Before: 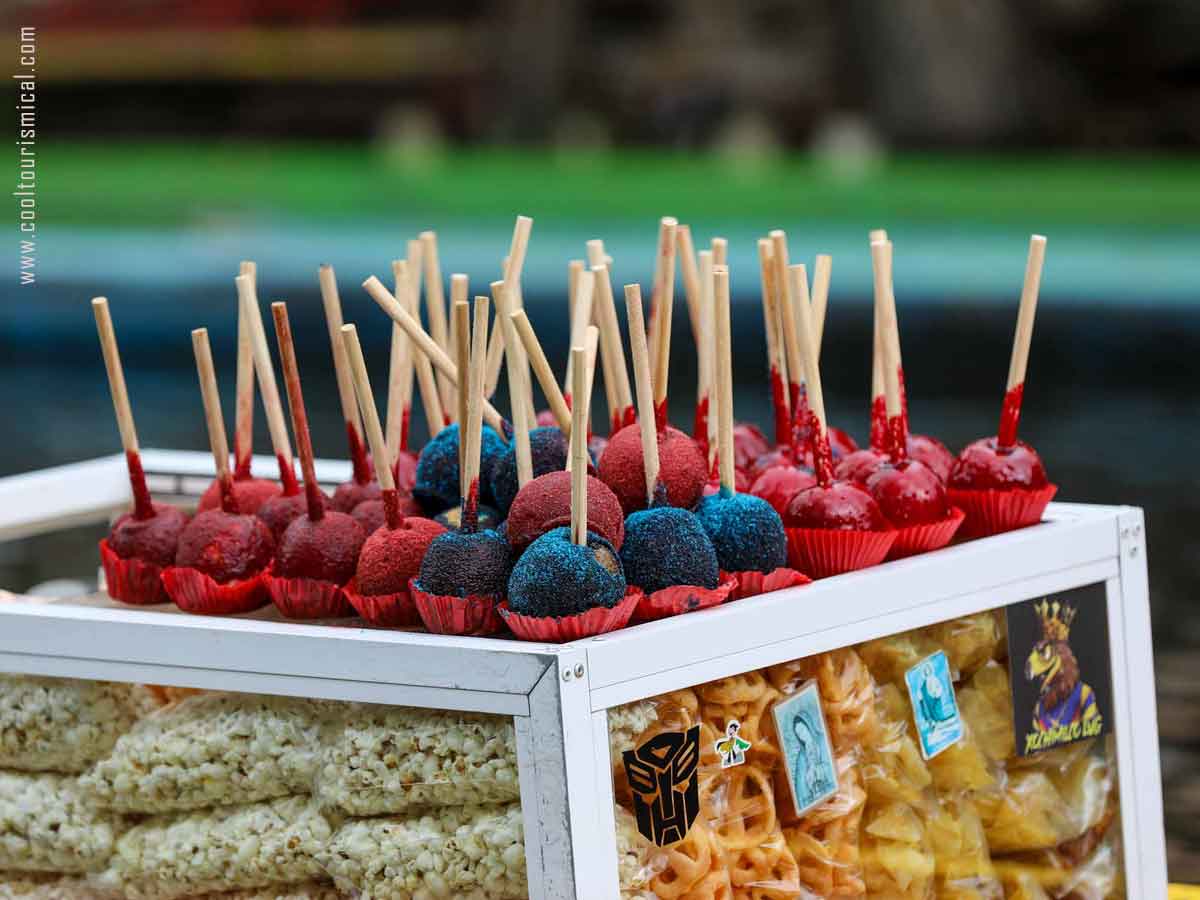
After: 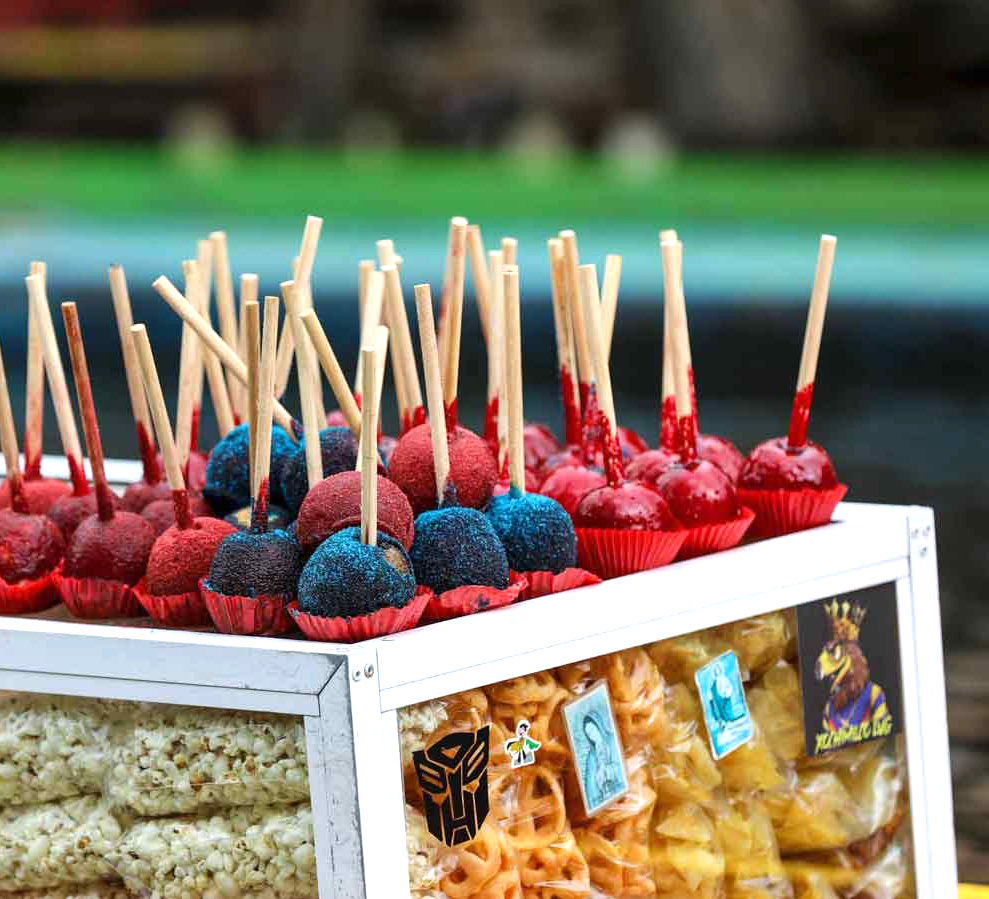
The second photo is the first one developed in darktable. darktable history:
exposure: black level correction 0, exposure 0.5 EV, compensate exposure bias true, compensate highlight preservation false
crop: left 17.582%, bottom 0.031%
